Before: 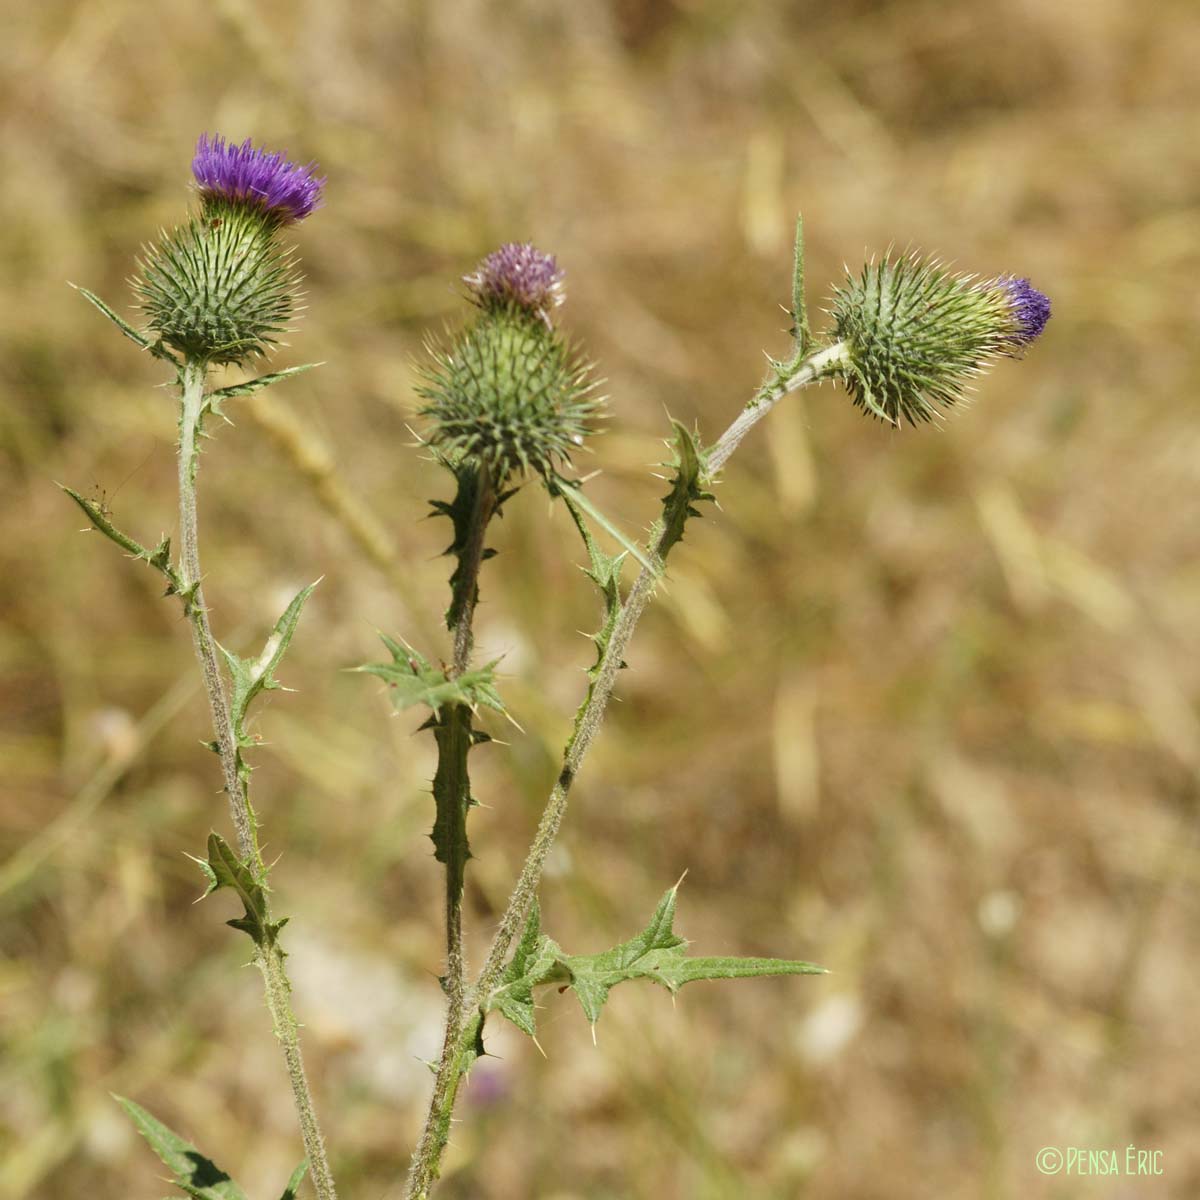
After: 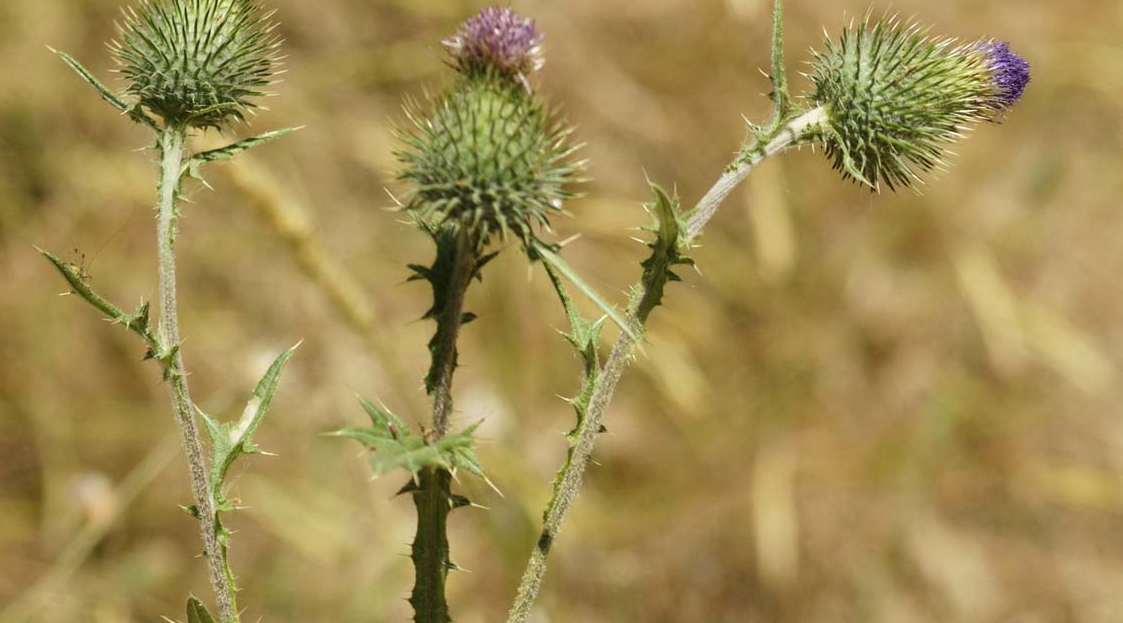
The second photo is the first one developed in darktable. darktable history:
crop: left 1.788%, top 19.7%, right 4.62%, bottom 28.366%
